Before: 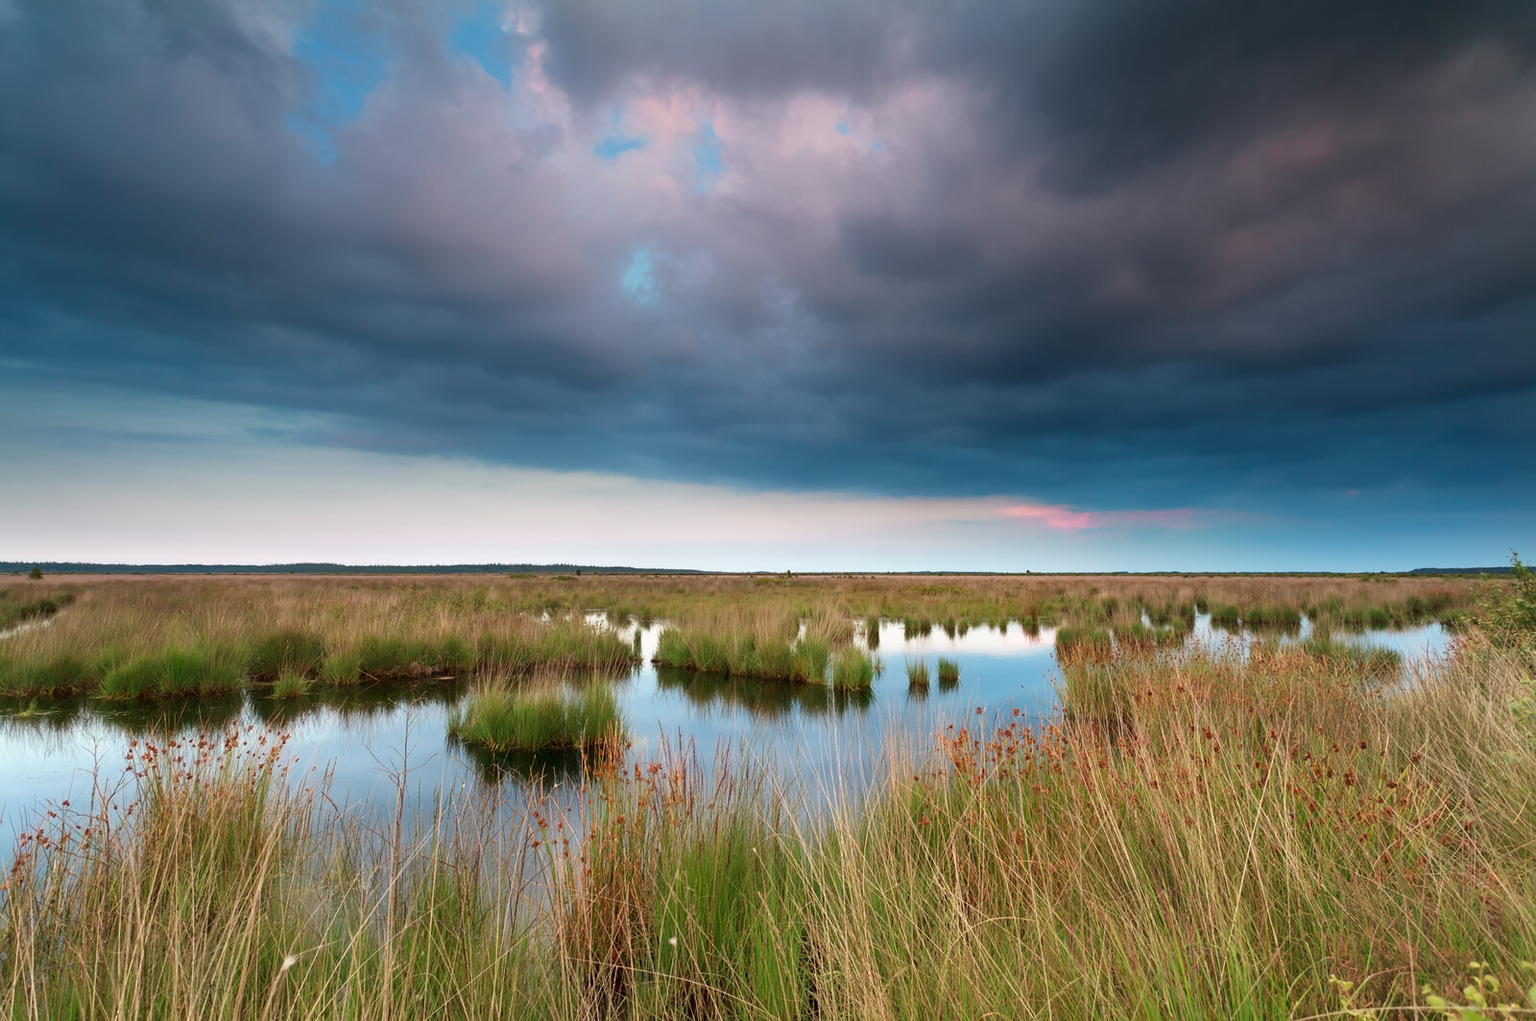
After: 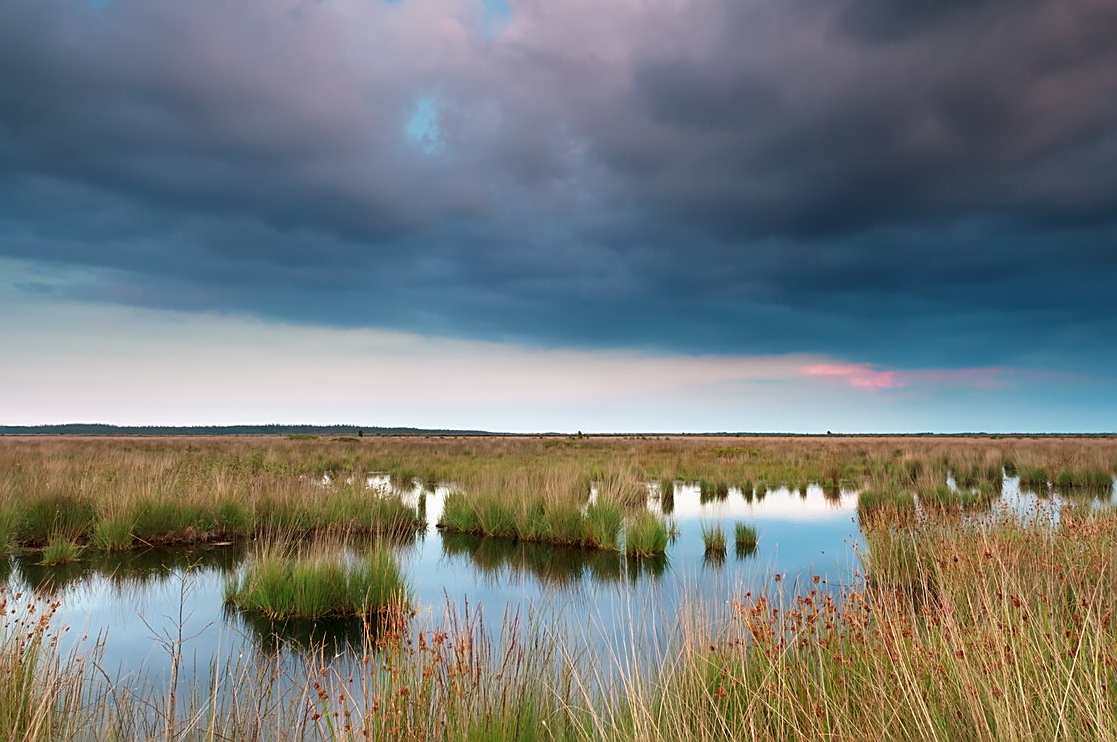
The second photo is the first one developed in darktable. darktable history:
sharpen: on, module defaults
crop: left 15.132%, top 15.368%, right 15.044%, bottom 14.808%
